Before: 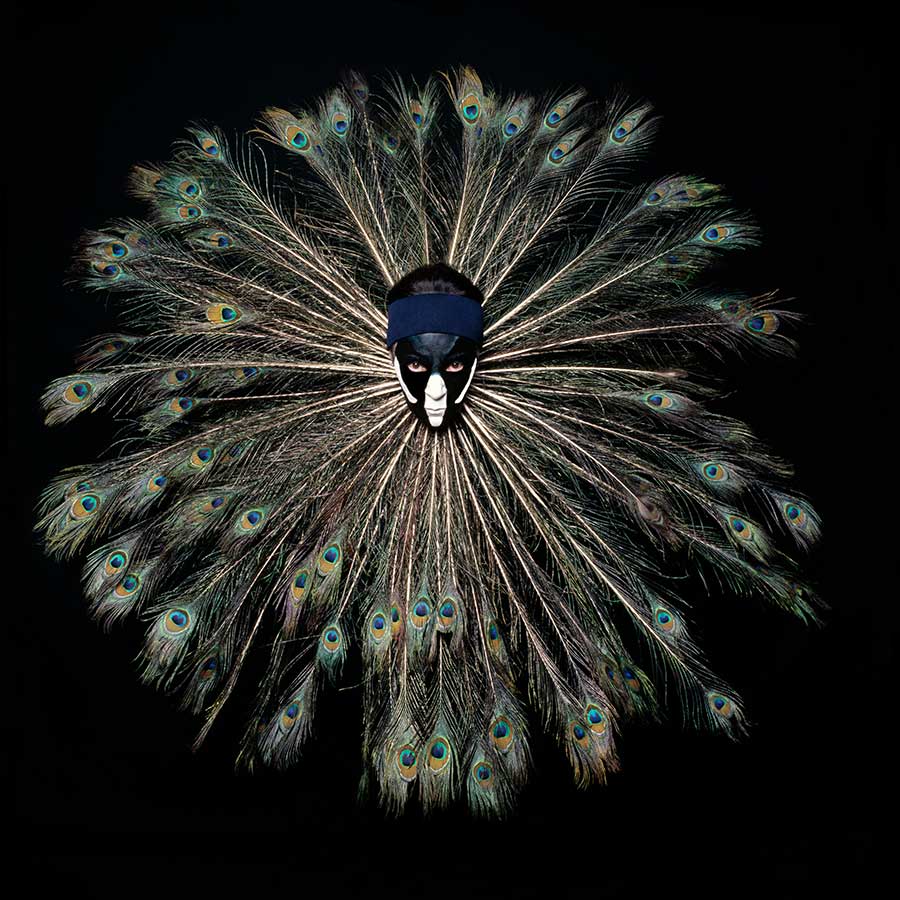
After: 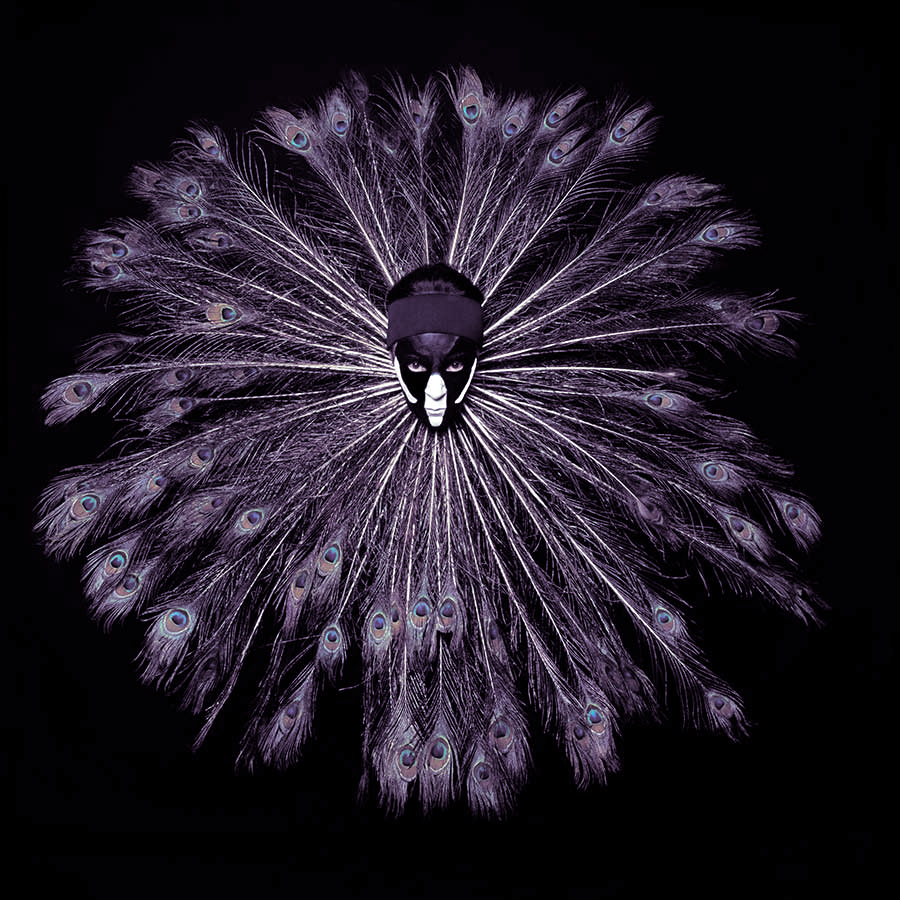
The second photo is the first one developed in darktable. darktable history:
white balance: red 0.931, blue 1.11
split-toning: shadows › hue 266.4°, shadows › saturation 0.4, highlights › hue 61.2°, highlights › saturation 0.3, compress 0%
